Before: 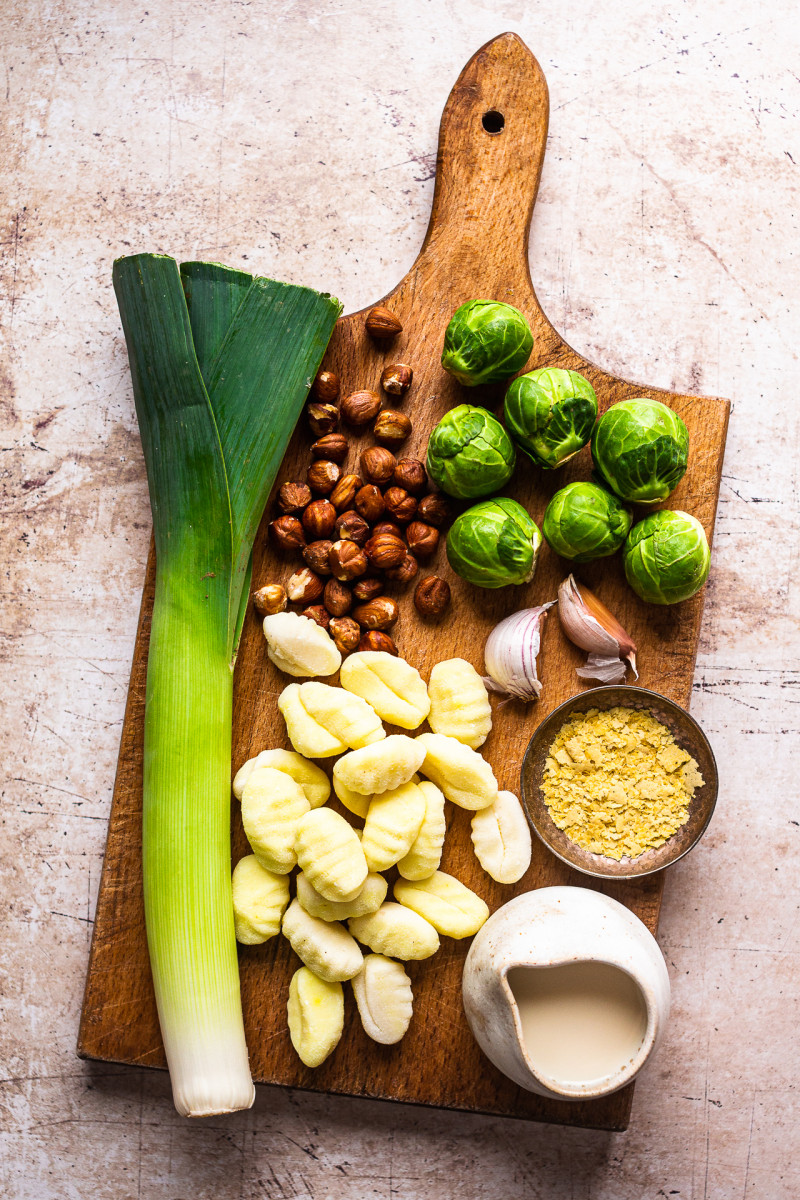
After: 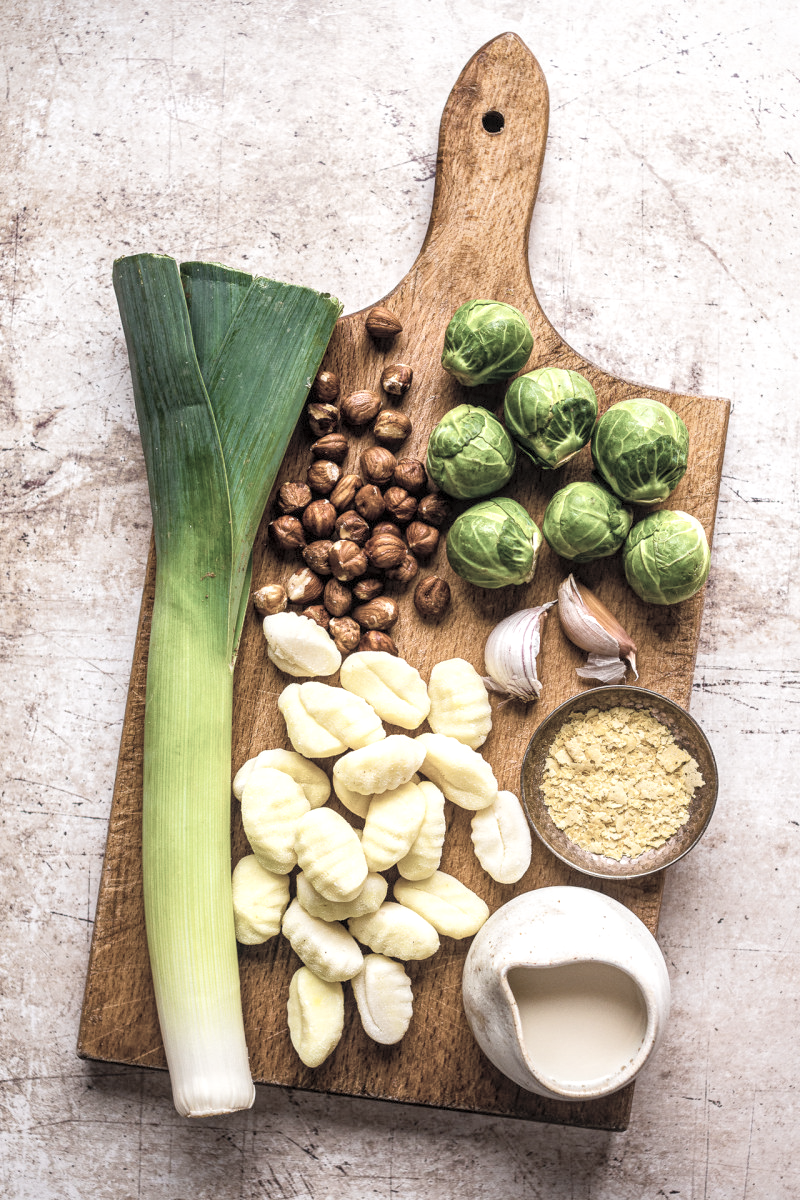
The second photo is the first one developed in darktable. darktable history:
local contrast: highlights 99%, shadows 86%, detail 160%, midtone range 0.2
contrast brightness saturation: brightness 0.18, saturation -0.5
color balance rgb: perceptual saturation grading › global saturation 20%, perceptual saturation grading › highlights -25%, perceptual saturation grading › shadows 25%
